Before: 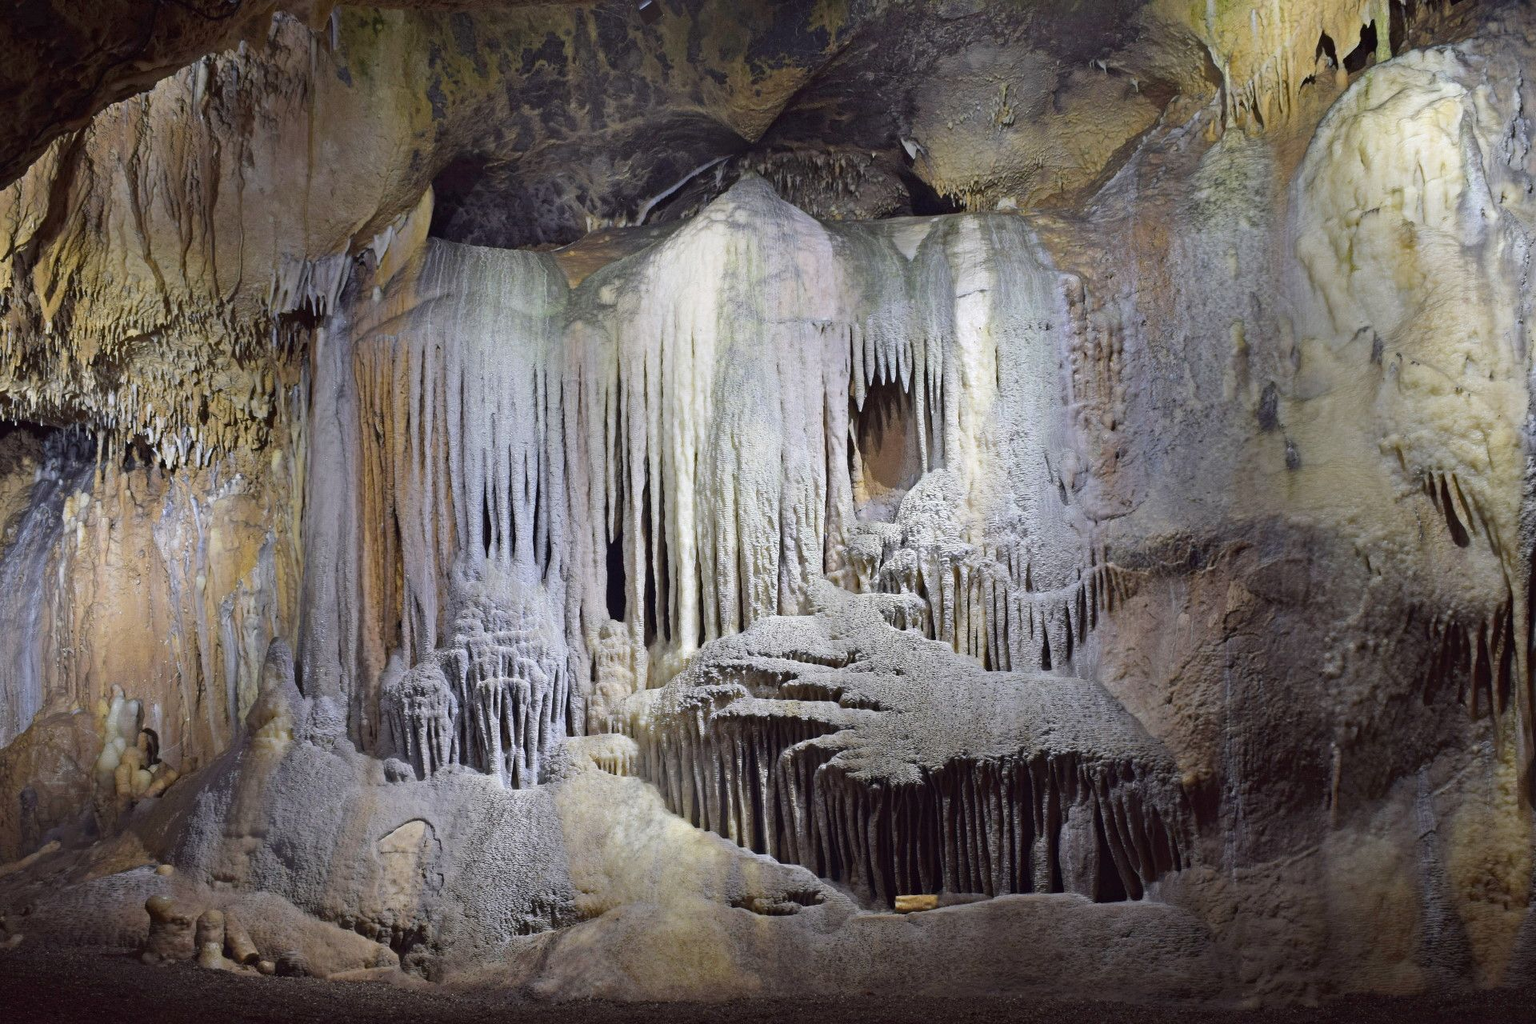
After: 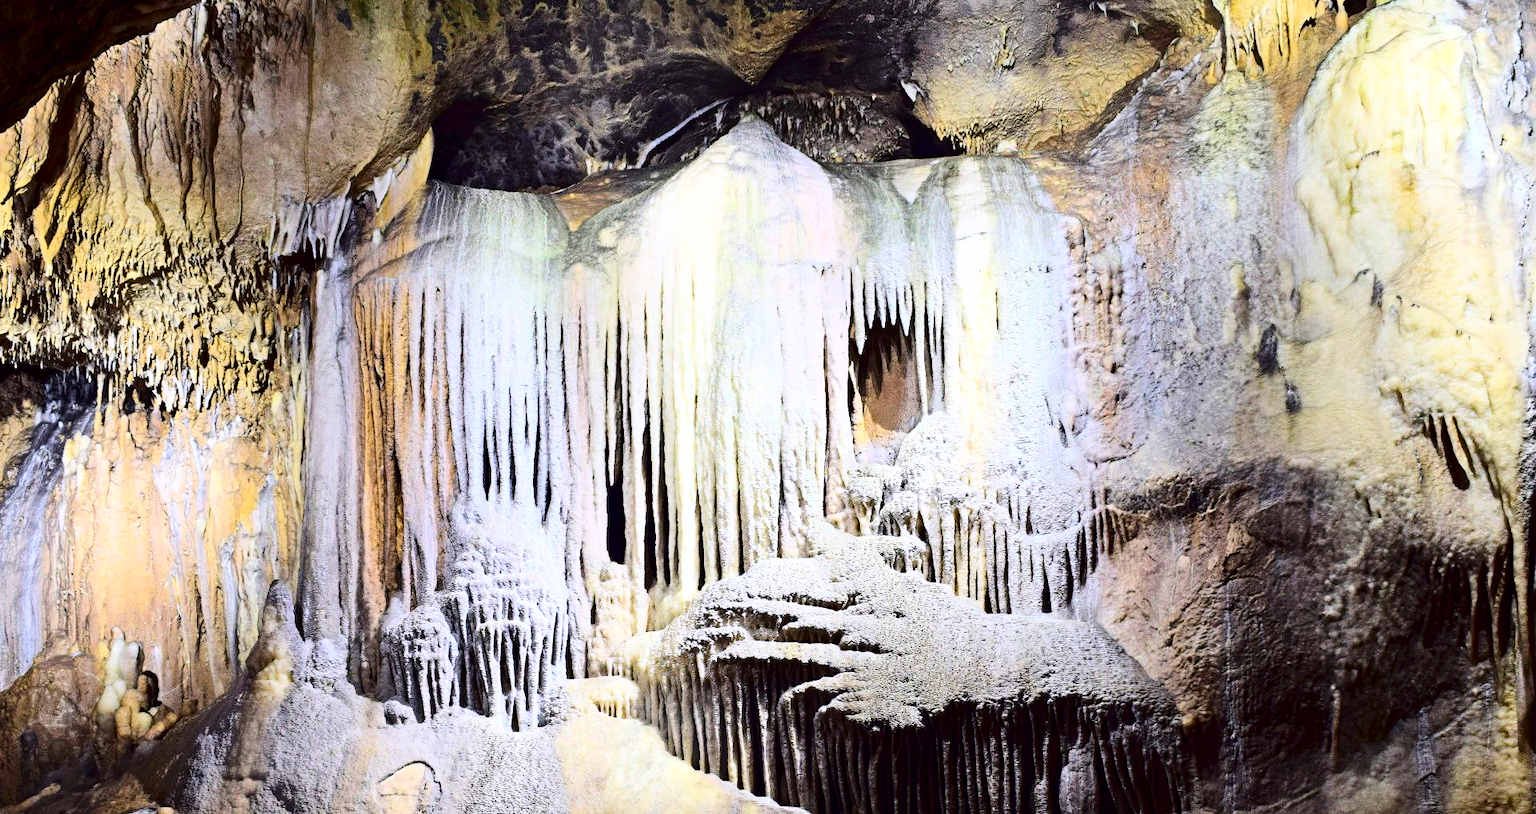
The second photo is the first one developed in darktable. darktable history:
crop and rotate: top 5.658%, bottom 14.772%
contrast brightness saturation: contrast 0.209, brightness -0.114, saturation 0.206
base curve: curves: ch0 [(0, 0.003) (0.001, 0.002) (0.006, 0.004) (0.02, 0.022) (0.048, 0.086) (0.094, 0.234) (0.162, 0.431) (0.258, 0.629) (0.385, 0.8) (0.548, 0.918) (0.751, 0.988) (1, 1)]
tone equalizer: on, module defaults
